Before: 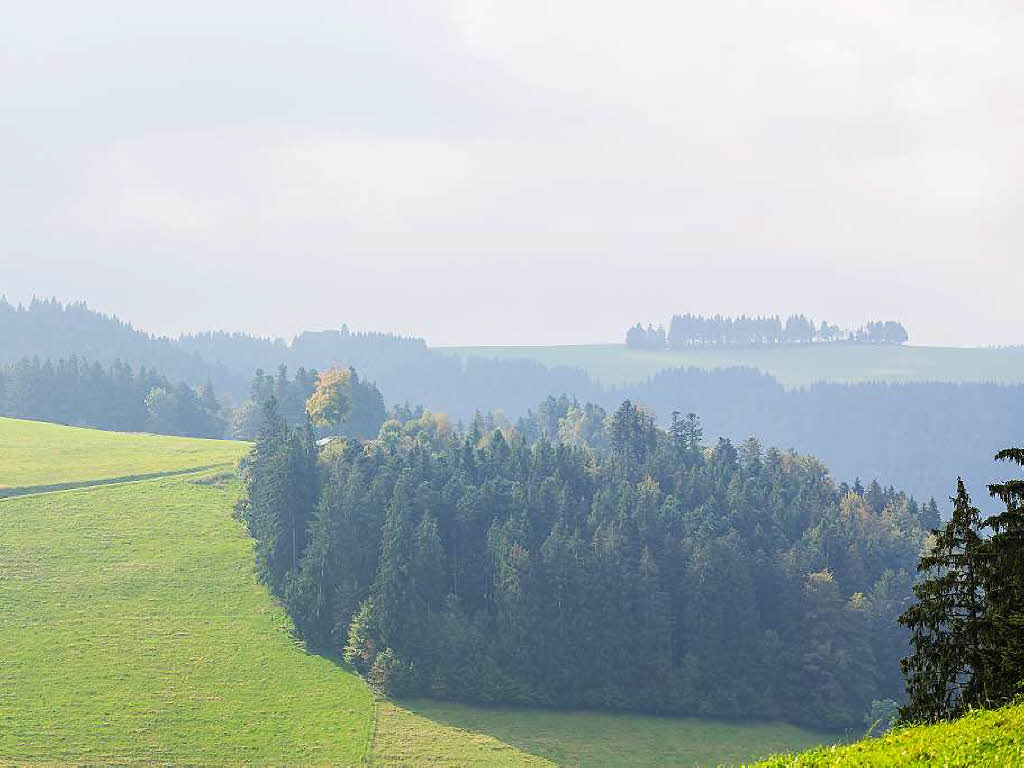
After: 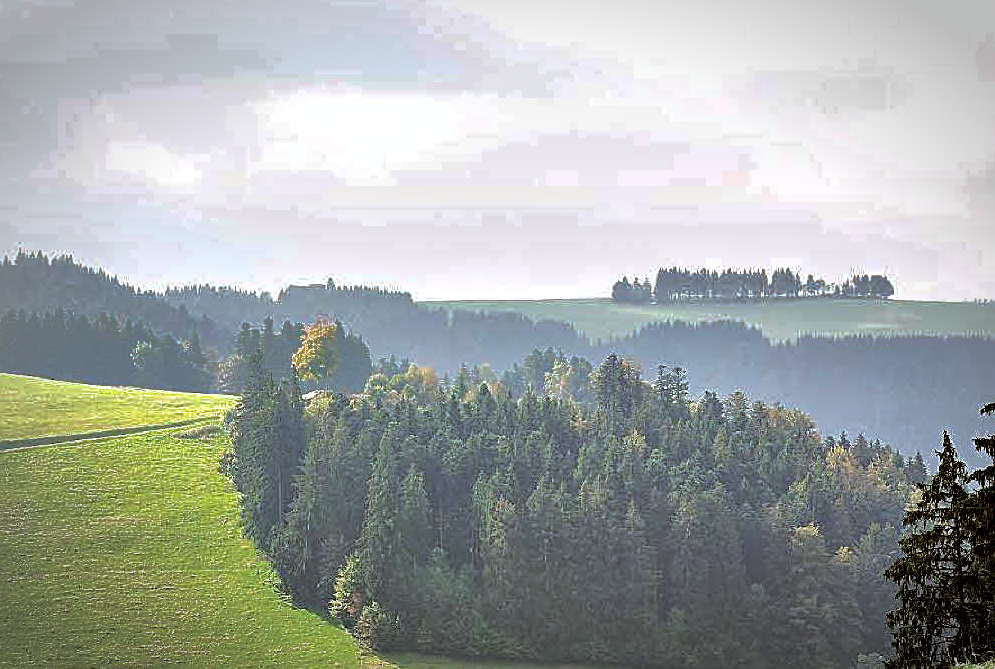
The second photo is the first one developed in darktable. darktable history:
exposure: black level correction 0.001, exposure 0.193 EV, compensate exposure bias true, compensate highlight preservation false
crop: left 1.427%, top 6.089%, right 1.394%, bottom 6.678%
sharpen: on, module defaults
color correction: highlights a* -0.388, highlights b* 0.155, shadows a* 4.52, shadows b* 20.84
vignetting: fall-off start 78.86%, width/height ratio 1.329, unbound false
contrast equalizer: octaves 7, y [[0.6 ×6], [0.55 ×6], [0 ×6], [0 ×6], [0 ×6]]
shadows and highlights: shadows 25.04, highlights -69.49
